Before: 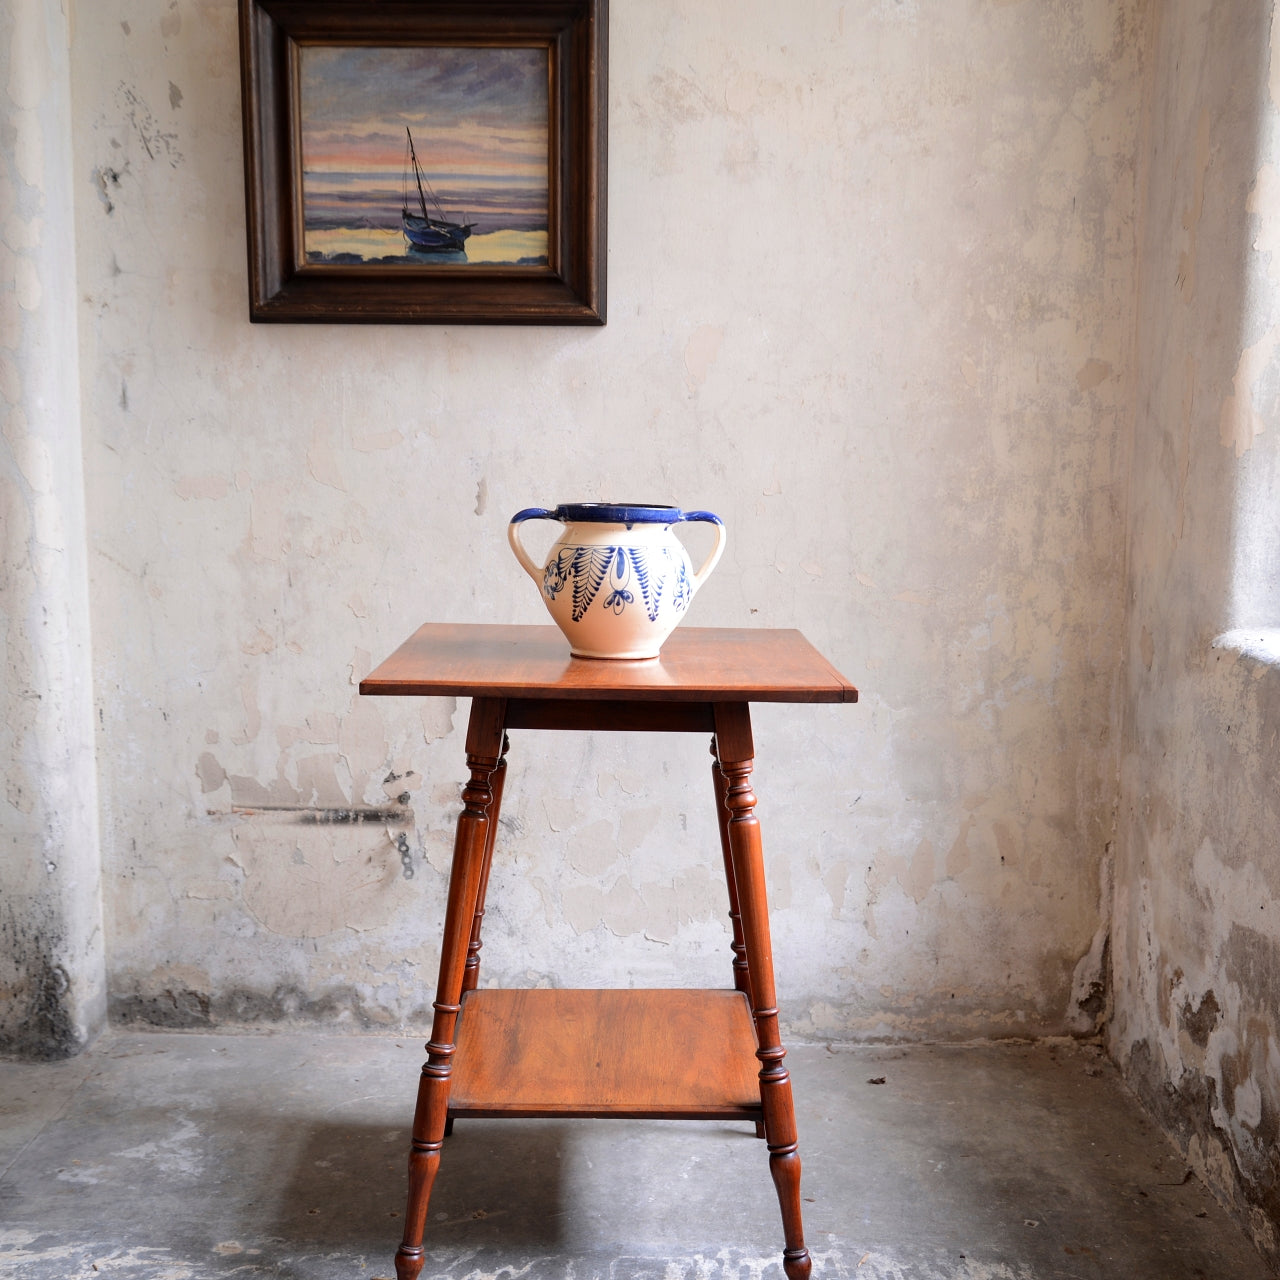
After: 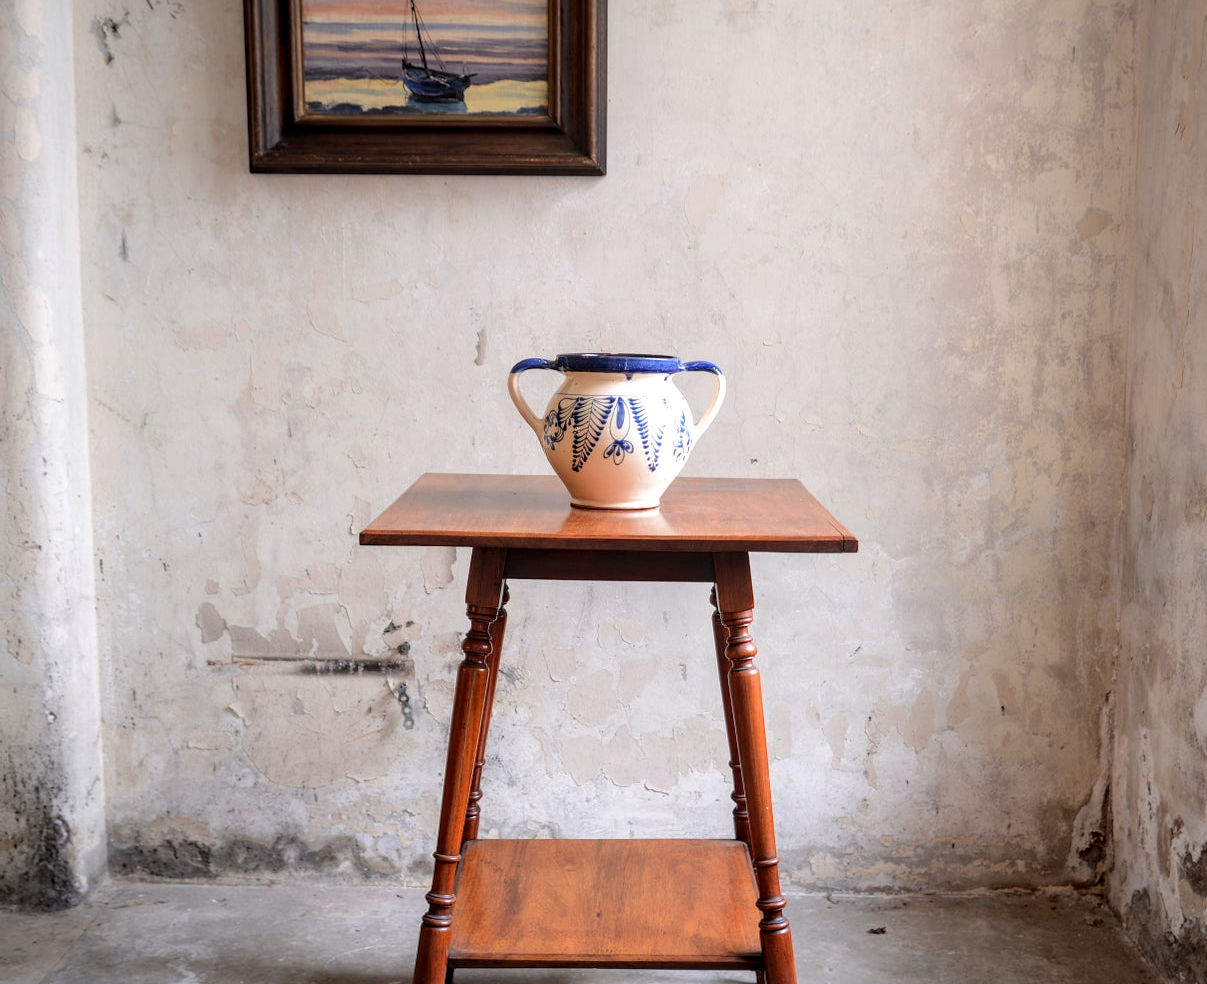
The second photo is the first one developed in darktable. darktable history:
local contrast: detail 130%
crop and rotate: angle 0.049°, top 11.71%, right 5.555%, bottom 11.332%
